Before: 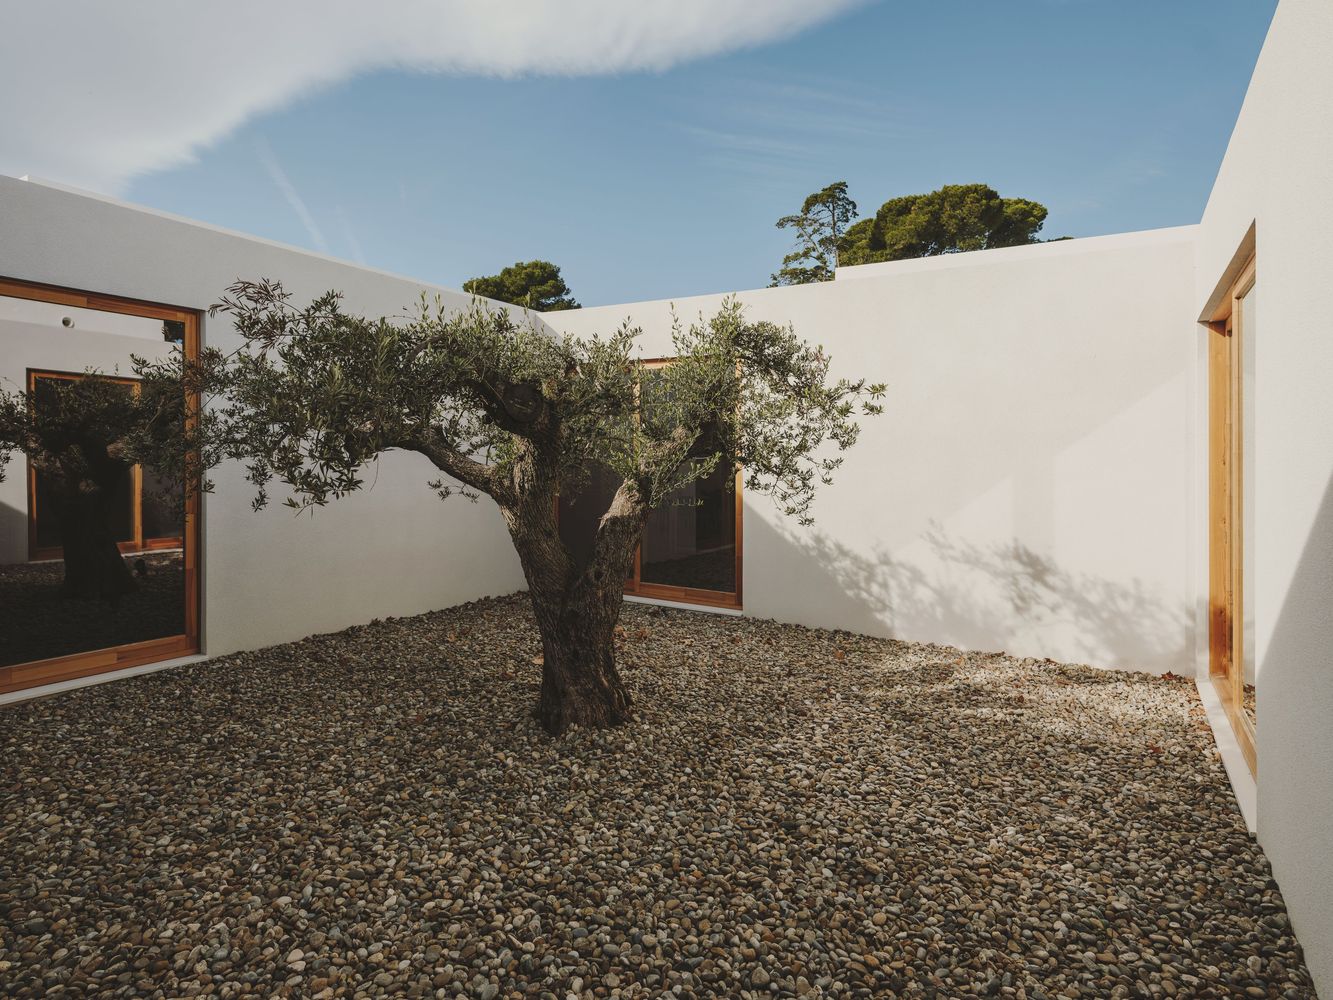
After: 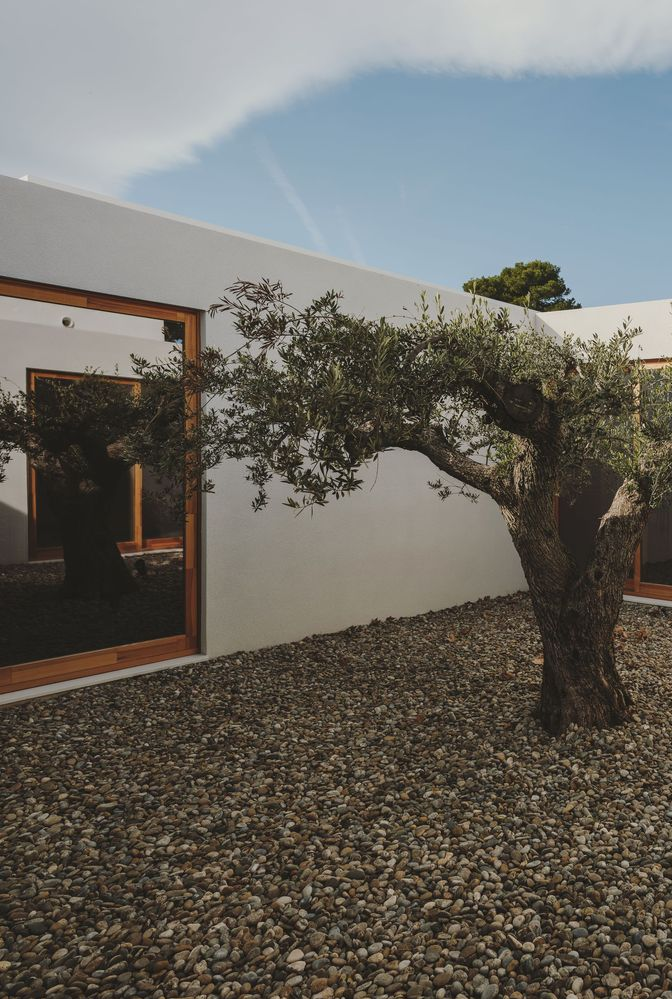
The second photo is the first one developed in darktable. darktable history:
crop and rotate: left 0.016%, top 0%, right 49.561%
